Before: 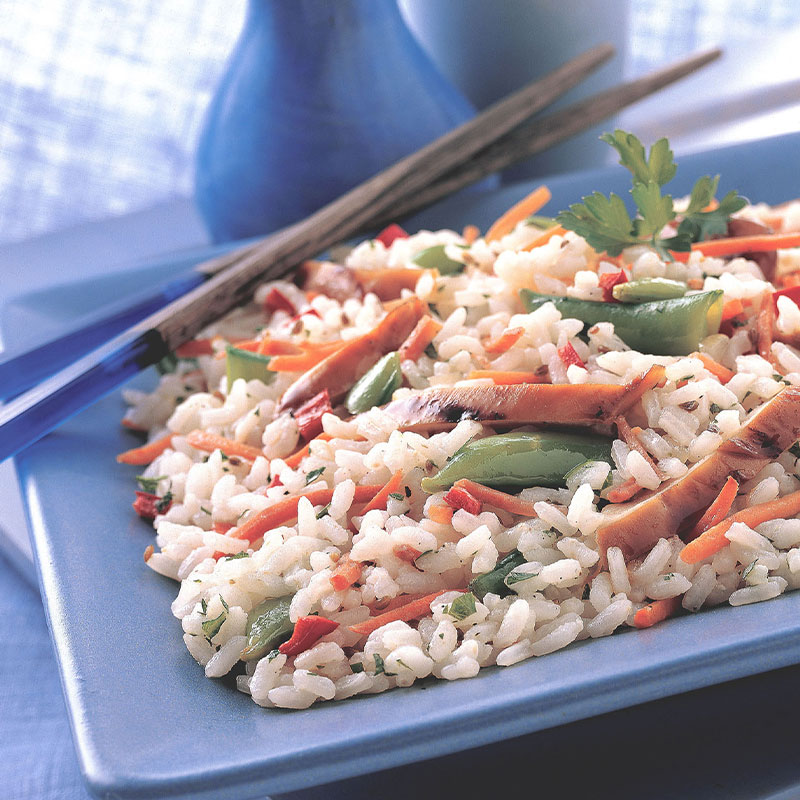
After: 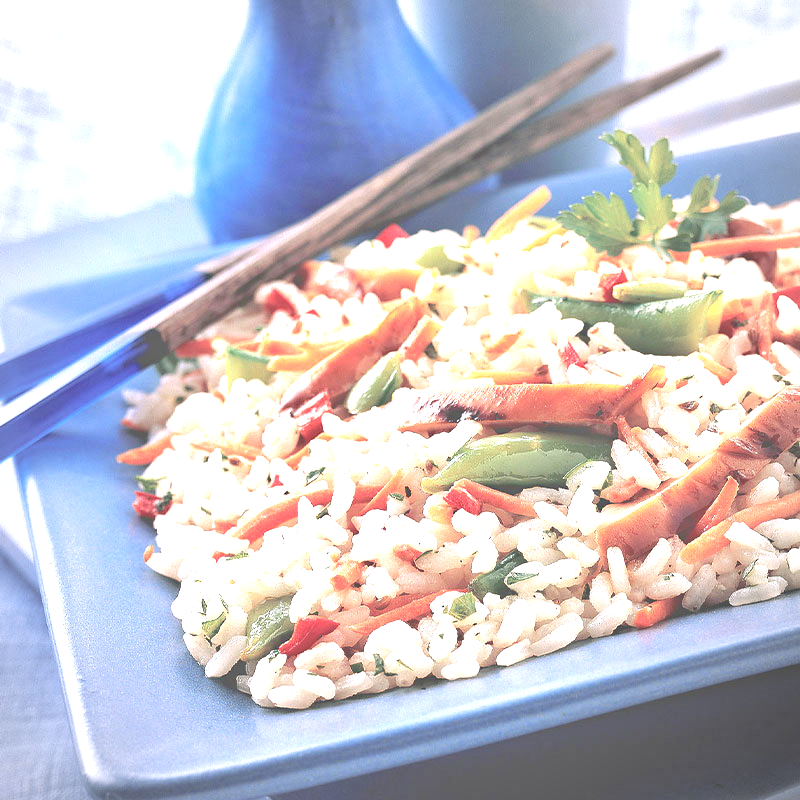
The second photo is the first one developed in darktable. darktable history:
exposure: black level correction 0, exposure 1.2 EV, compensate highlight preservation false
tone equalizer: -7 EV 0.15 EV, -6 EV 0.6 EV, -5 EV 1.15 EV, -4 EV 1.33 EV, -3 EV 1.15 EV, -2 EV 0.6 EV, -1 EV 0.15 EV, mask exposure compensation -0.5 EV
vignetting: automatic ratio true
